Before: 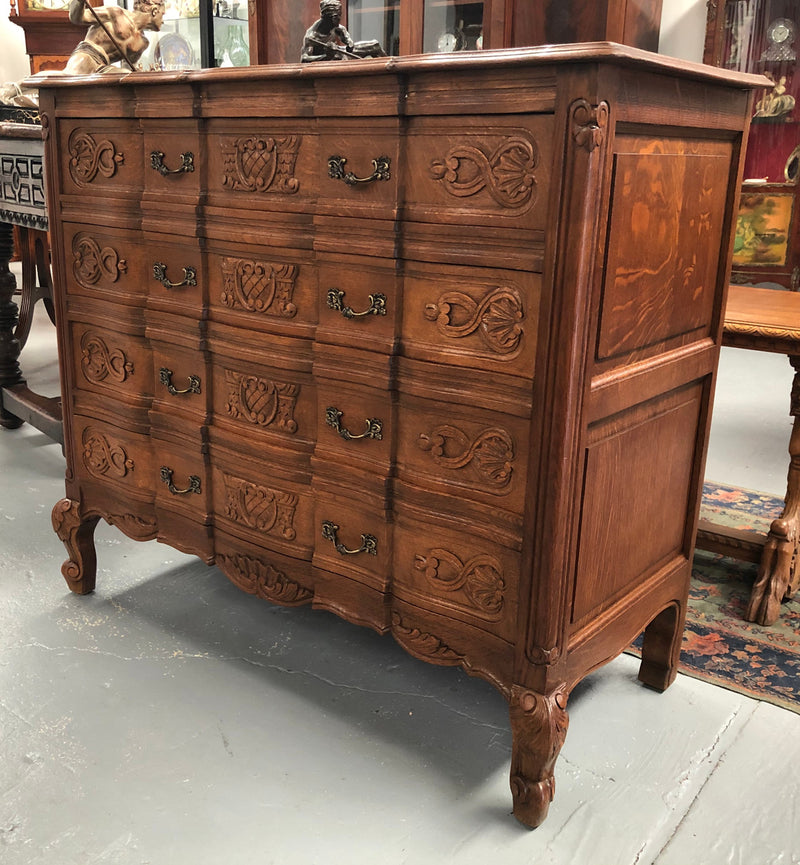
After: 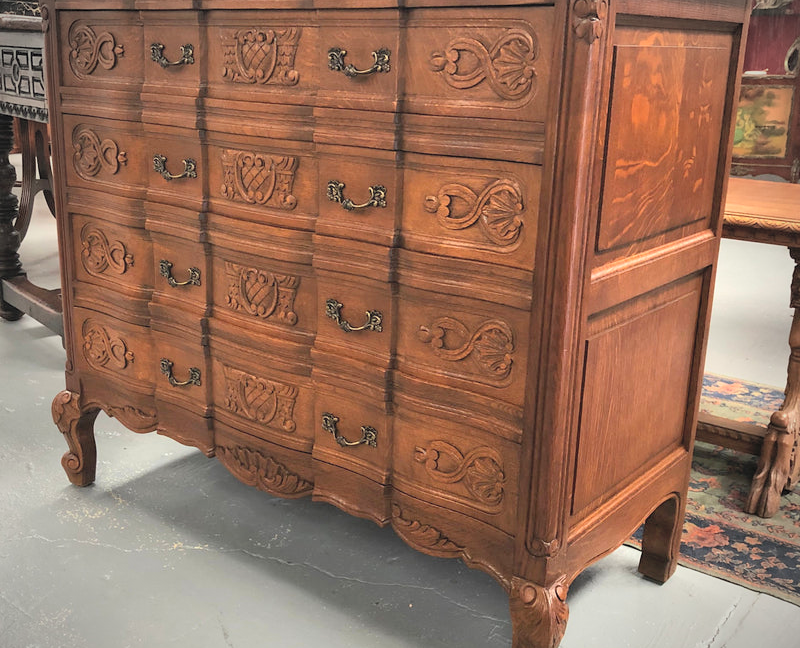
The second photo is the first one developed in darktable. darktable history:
shadows and highlights: radius 337.17, shadows 29.01, soften with gaussian
crop and rotate: top 12.5%, bottom 12.5%
vignetting: unbound false
contrast brightness saturation: contrast 0.1, brightness 0.3, saturation 0.14
